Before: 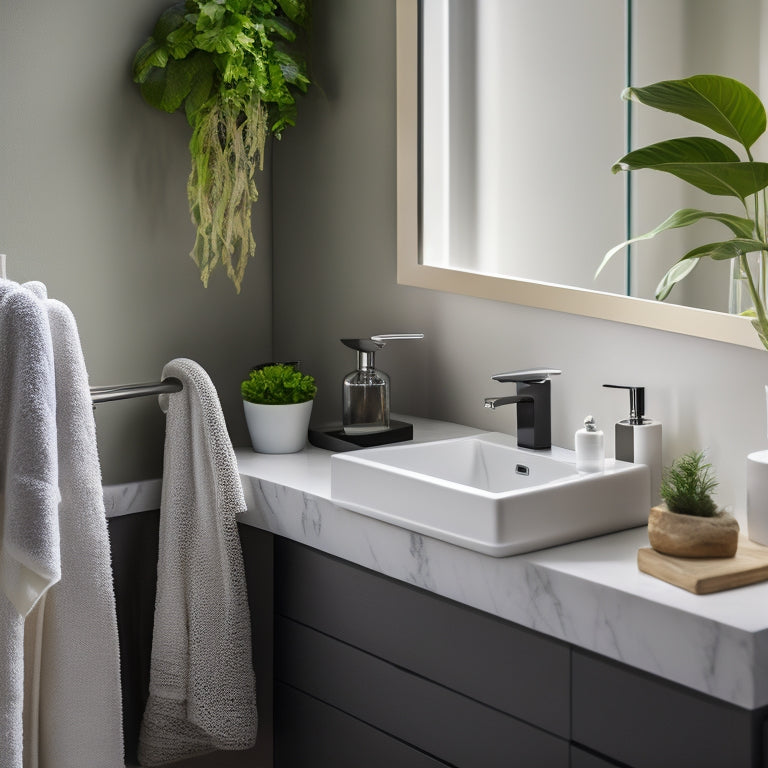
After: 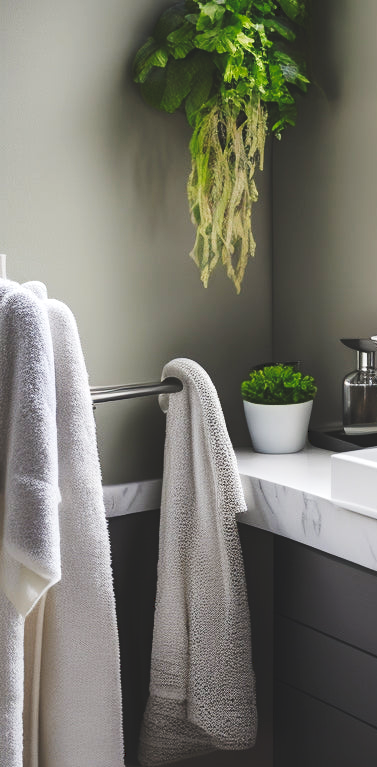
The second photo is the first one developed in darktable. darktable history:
crop and rotate: left 0%, top 0%, right 50.845%
exposure: exposure 0.2 EV, compensate highlight preservation false
tone curve: curves: ch0 [(0, 0) (0.003, 0.117) (0.011, 0.125) (0.025, 0.133) (0.044, 0.144) (0.069, 0.152) (0.1, 0.167) (0.136, 0.186) (0.177, 0.21) (0.224, 0.244) (0.277, 0.295) (0.335, 0.357) (0.399, 0.445) (0.468, 0.531) (0.543, 0.629) (0.623, 0.716) (0.709, 0.803) (0.801, 0.876) (0.898, 0.939) (1, 1)], preserve colors none
